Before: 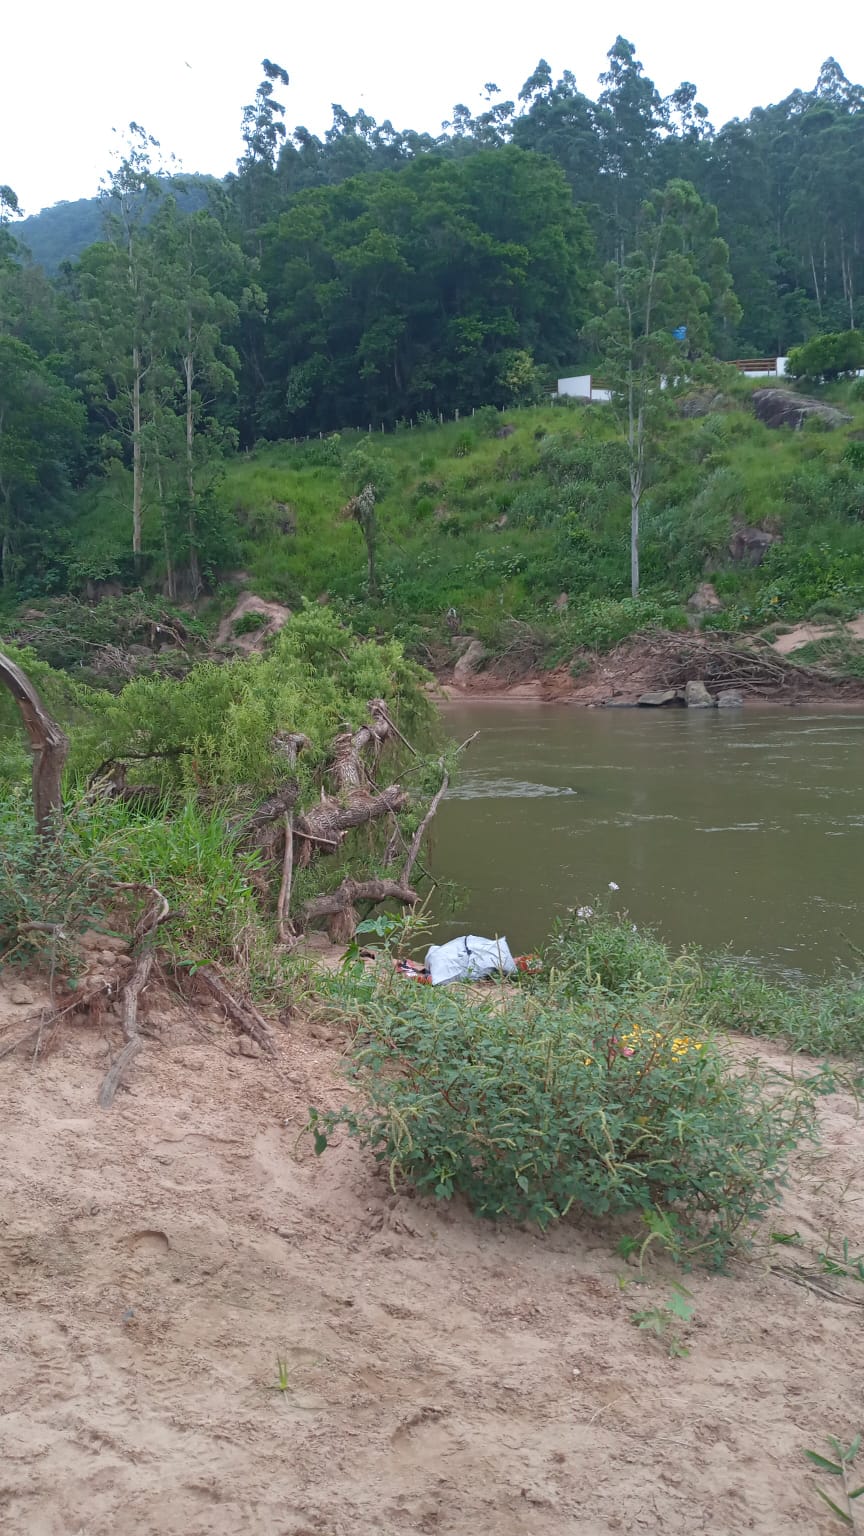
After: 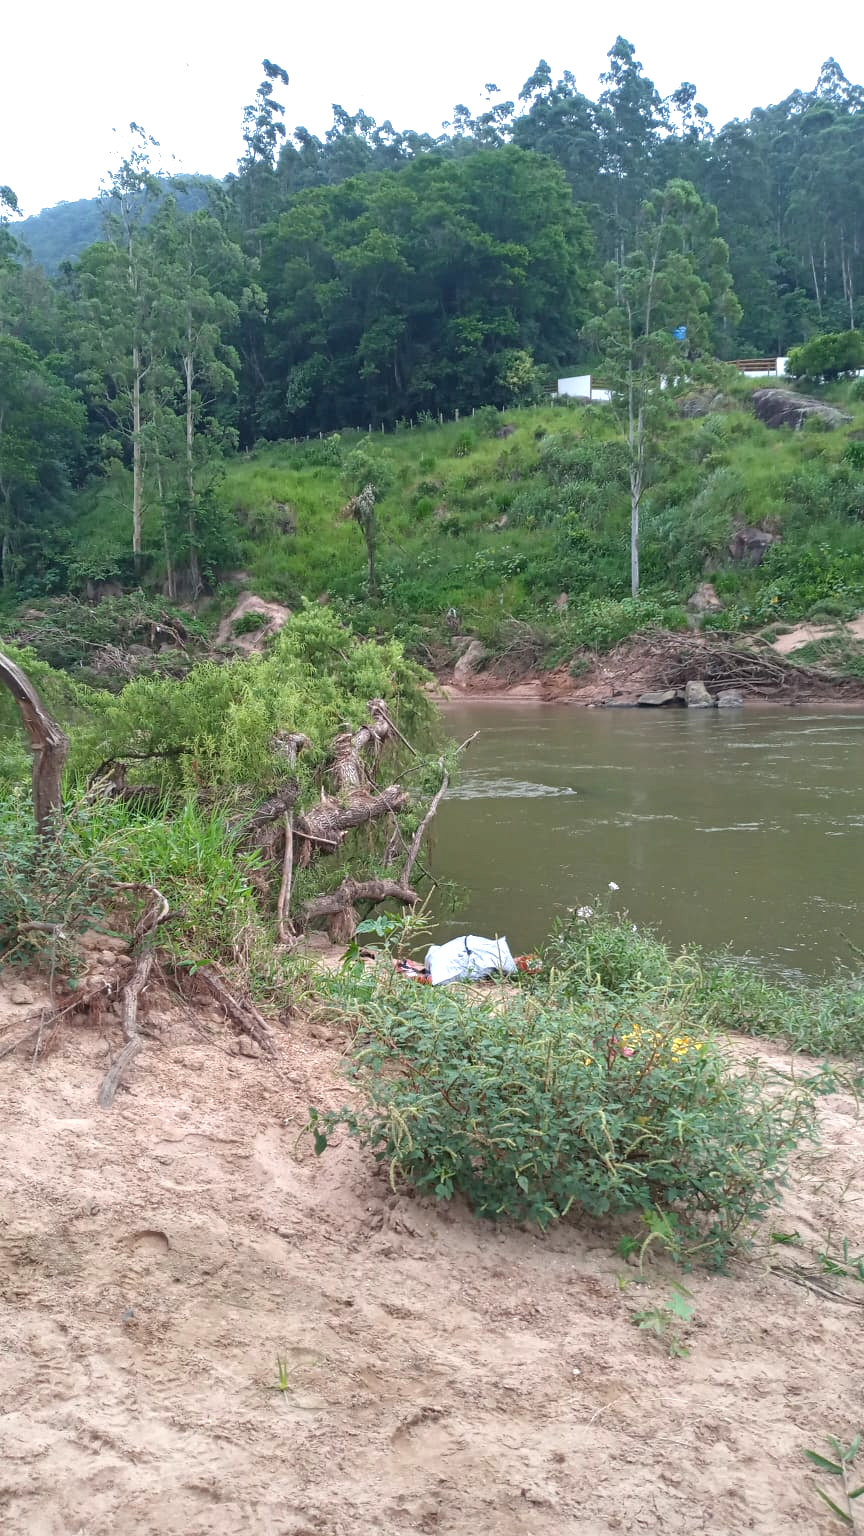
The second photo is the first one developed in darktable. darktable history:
exposure: exposure 0.485 EV, compensate highlight preservation false
local contrast: highlights 83%, shadows 81%
